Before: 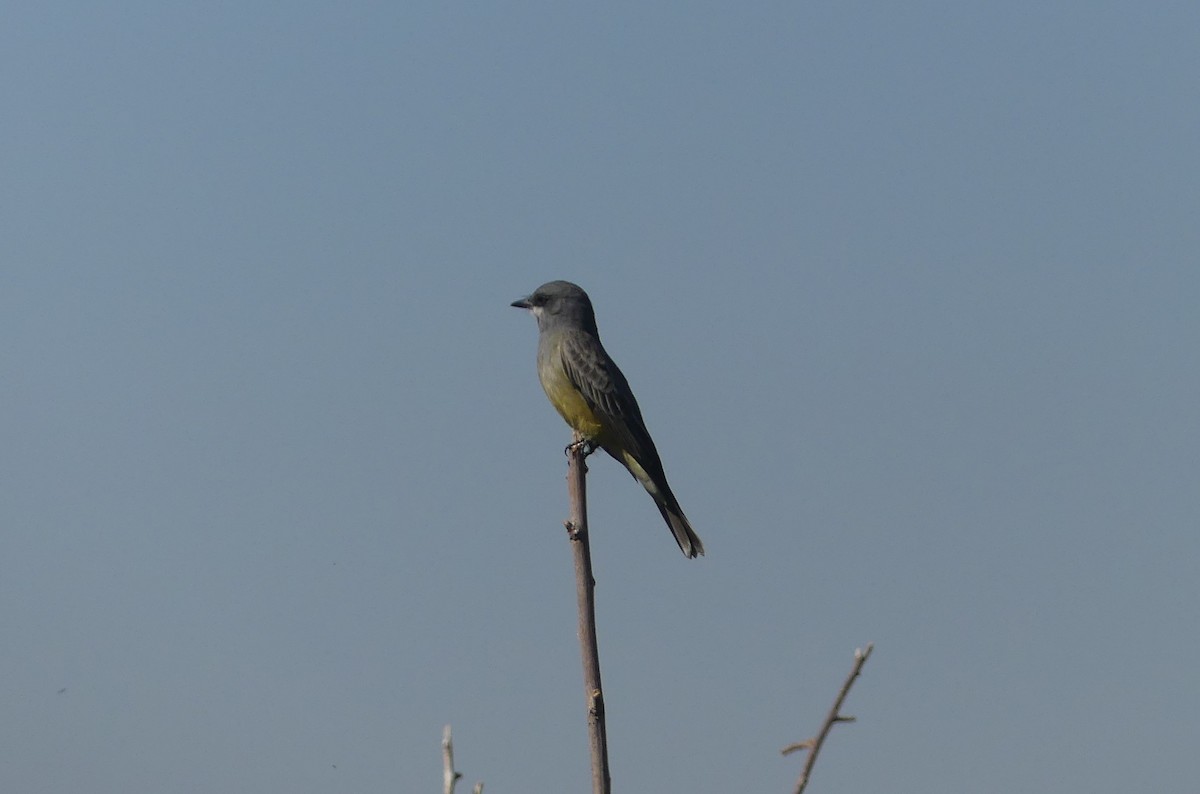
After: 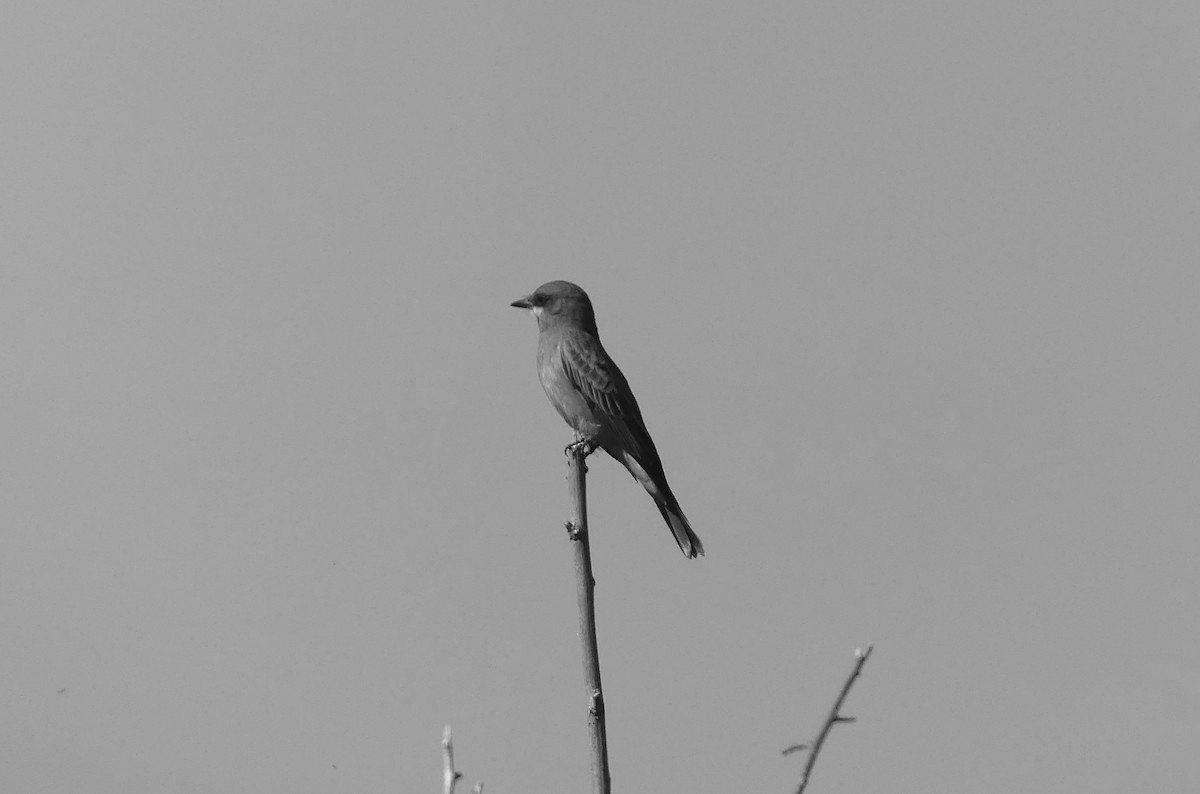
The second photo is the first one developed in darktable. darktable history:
monochrome: on, module defaults
exposure: black level correction 0.001, exposure 0.5 EV, compensate exposure bias true, compensate highlight preservation false
